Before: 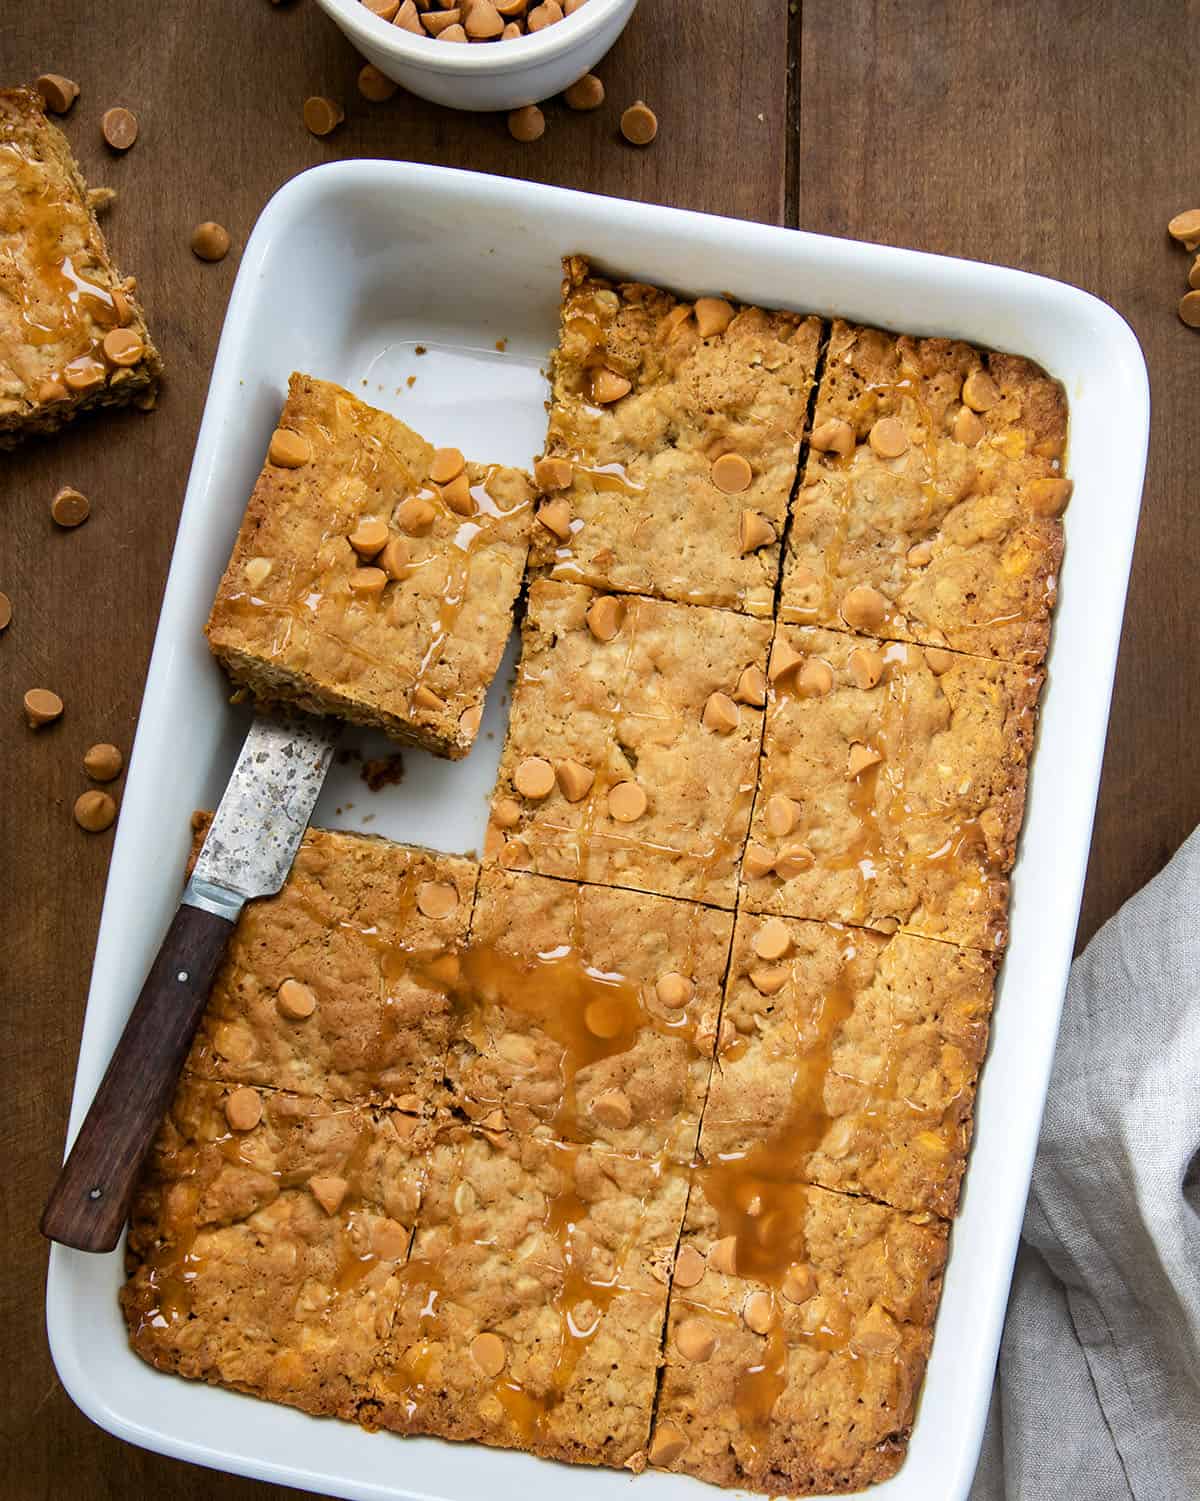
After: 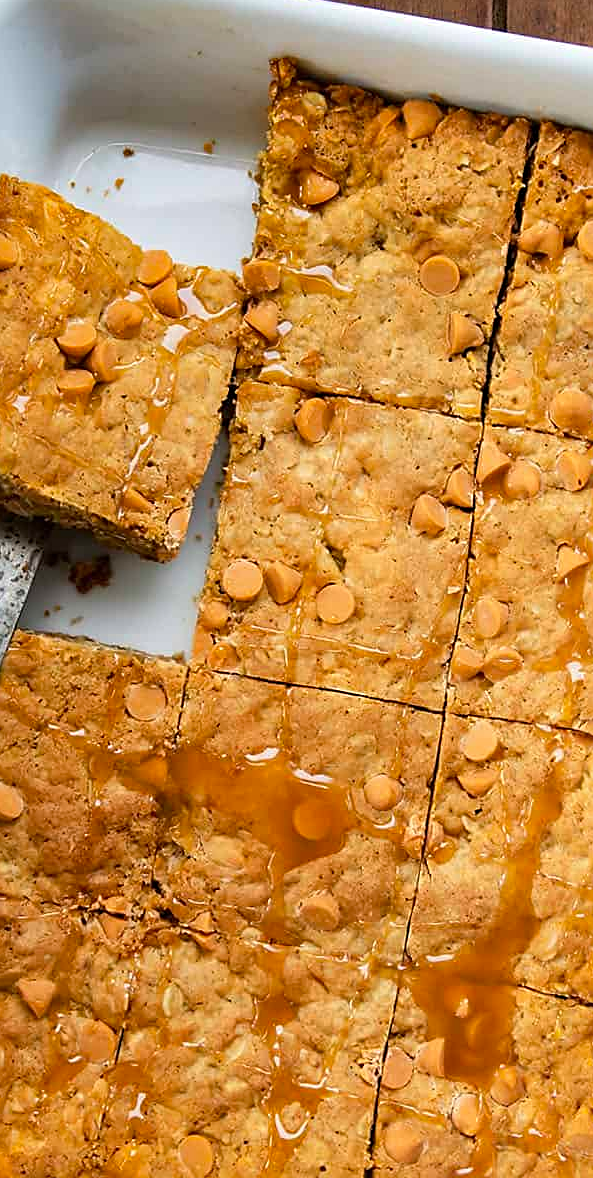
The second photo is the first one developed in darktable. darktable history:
crop and rotate: angle 0.02°, left 24.353%, top 13.219%, right 26.156%, bottom 8.224%
sharpen: on, module defaults
exposure: compensate highlight preservation false
